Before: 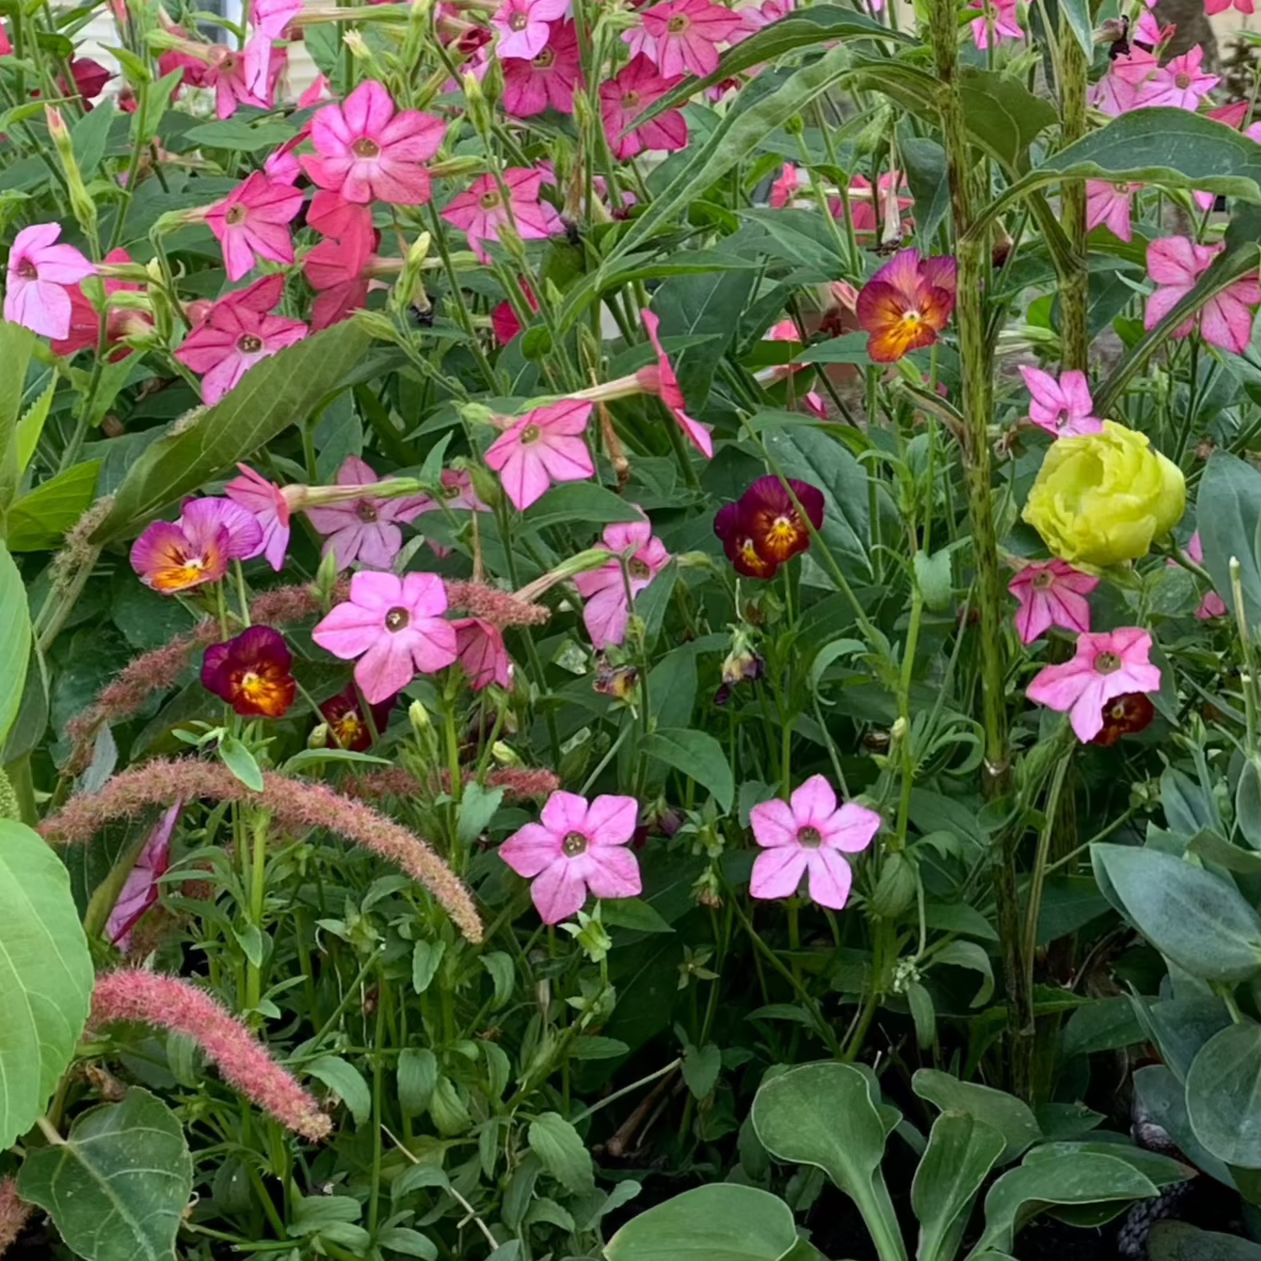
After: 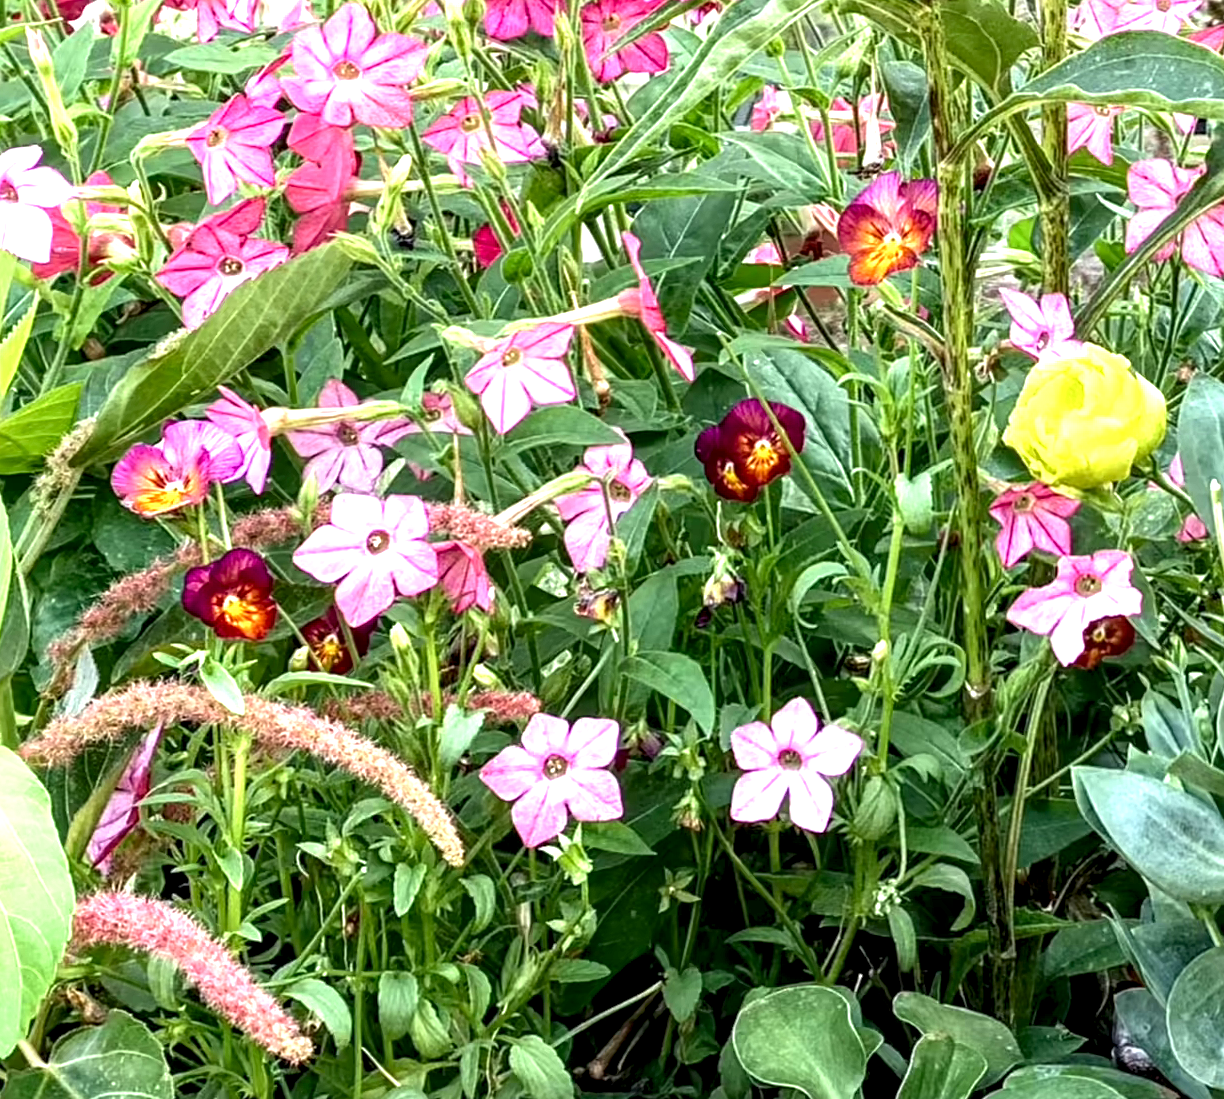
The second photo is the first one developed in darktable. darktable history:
exposure: black level correction 0.001, exposure 1.398 EV, compensate exposure bias true, compensate highlight preservation false
local contrast: highlights 60%, shadows 60%, detail 160%
sharpen: amount 0.2
crop: left 1.507%, top 6.147%, right 1.379%, bottom 6.637%
